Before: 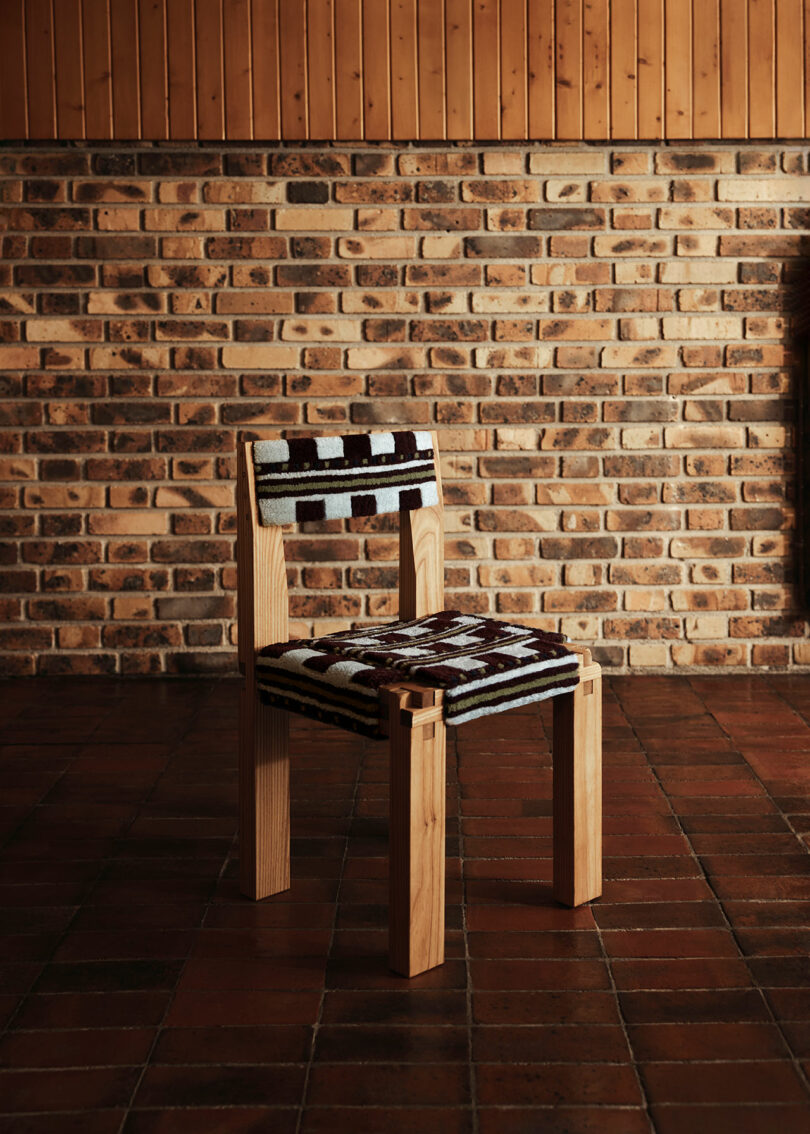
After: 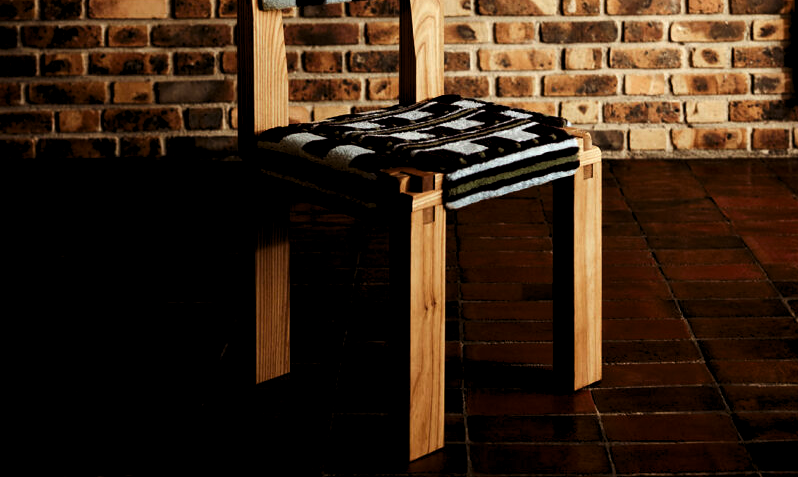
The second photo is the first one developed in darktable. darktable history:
crop: top 45.533%, bottom 12.287%
contrast brightness saturation: contrast 0.122, brightness -0.124, saturation 0.197
levels: levels [0.062, 0.494, 0.925]
